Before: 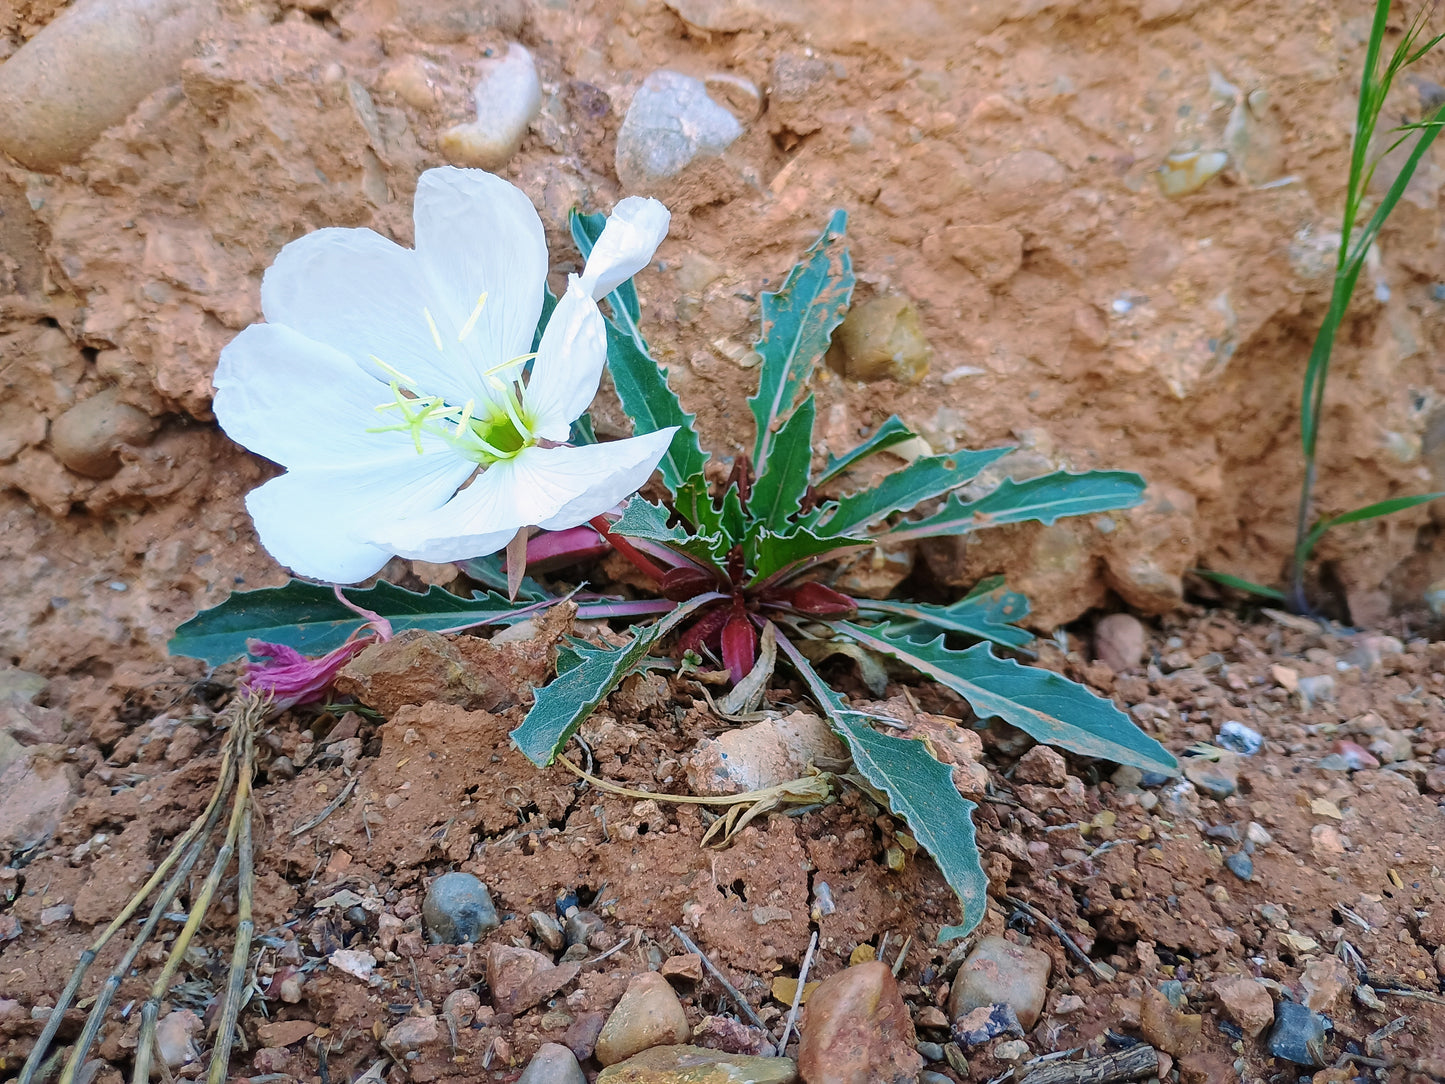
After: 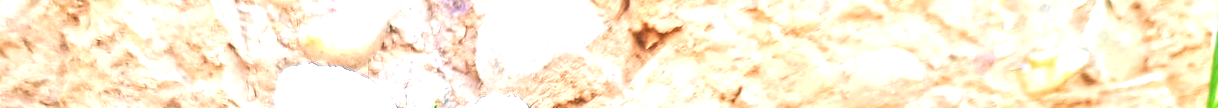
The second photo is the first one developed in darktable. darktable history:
exposure: exposure 2.25 EV, compensate highlight preservation false
crop and rotate: left 9.644%, top 9.491%, right 6.021%, bottom 80.509%
tone equalizer: -8 EV -0.002 EV, -7 EV 0.005 EV, -6 EV -0.009 EV, -5 EV 0.011 EV, -4 EV -0.012 EV, -3 EV 0.007 EV, -2 EV -0.062 EV, -1 EV -0.293 EV, +0 EV -0.582 EV, smoothing diameter 2%, edges refinement/feathering 20, mask exposure compensation -1.57 EV, filter diffusion 5
